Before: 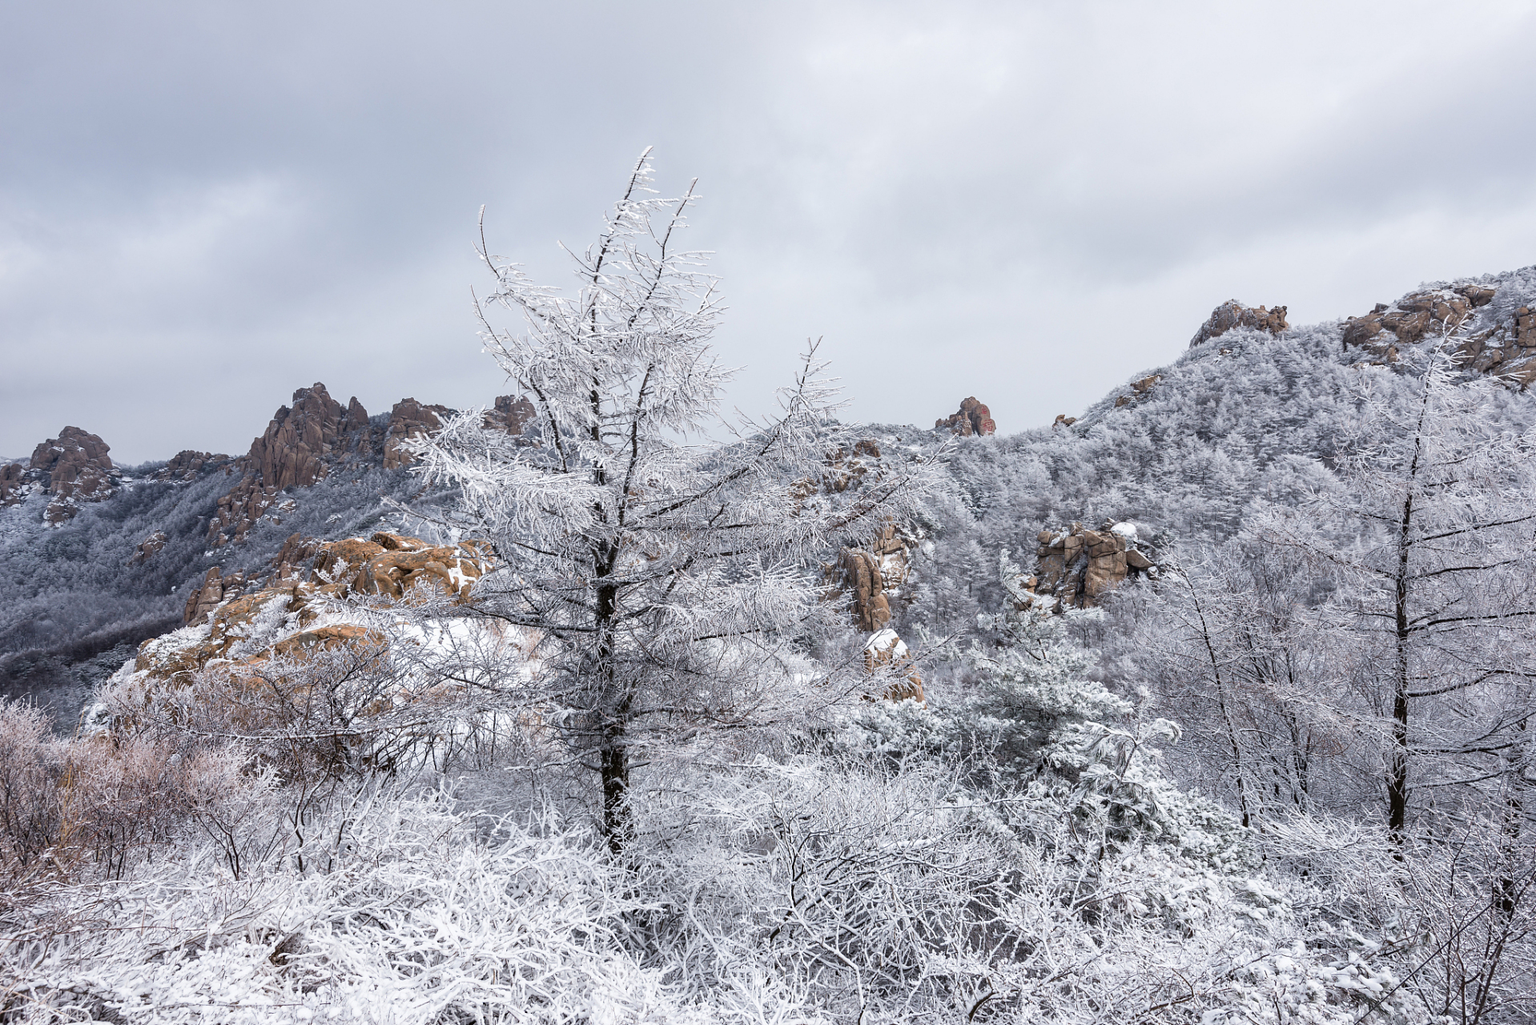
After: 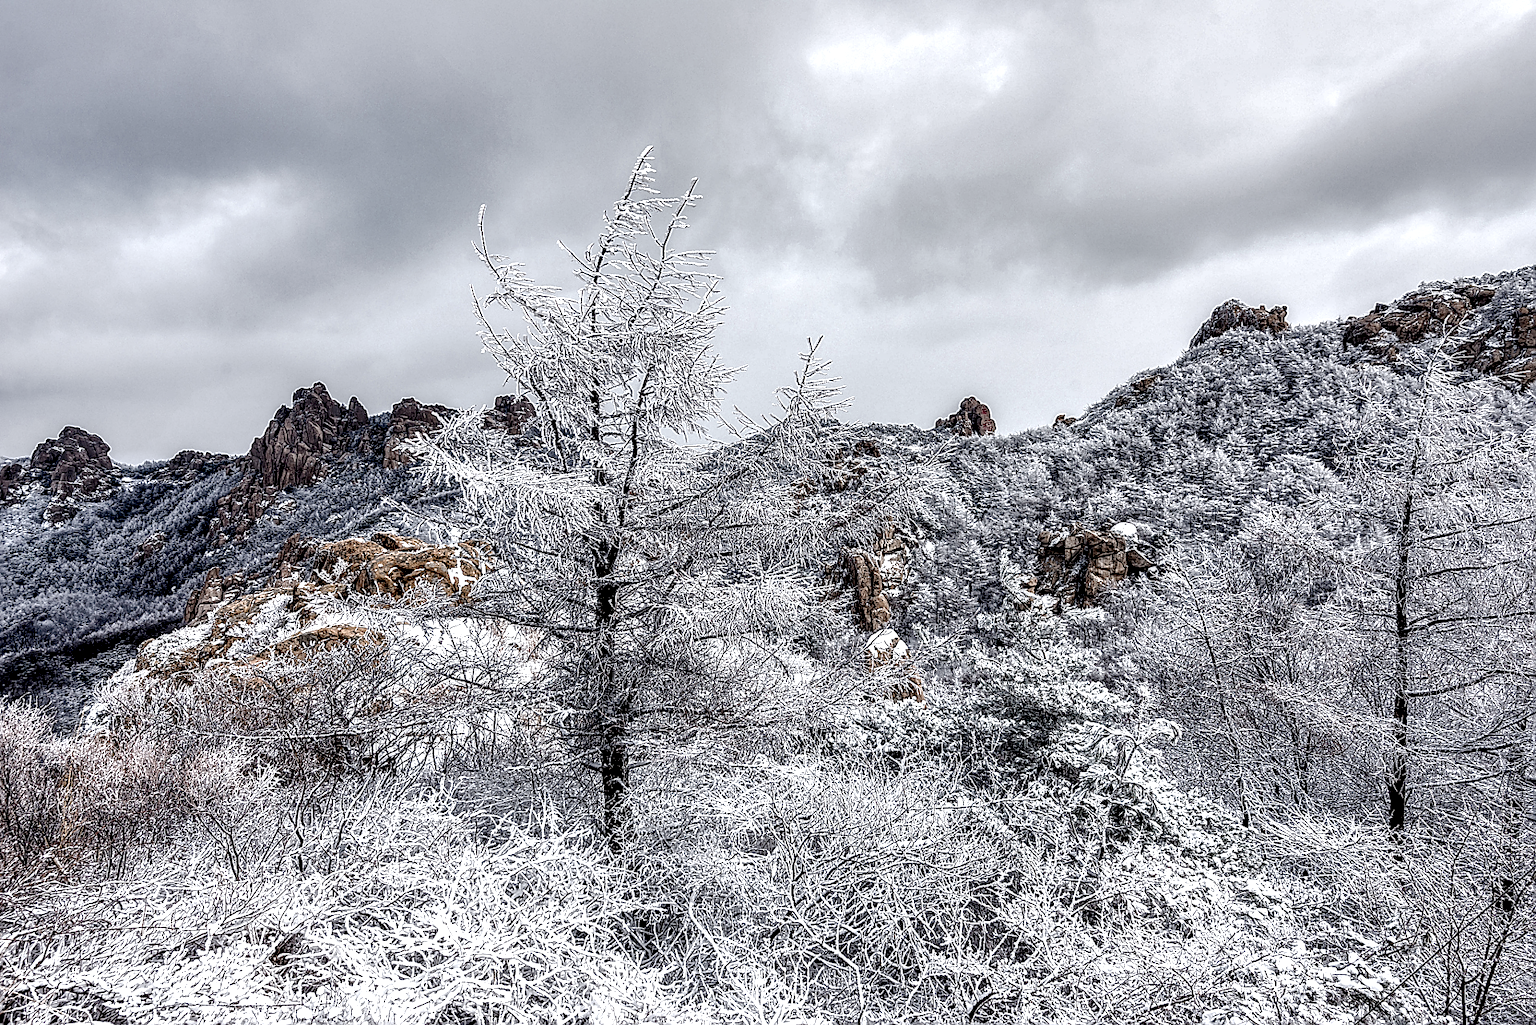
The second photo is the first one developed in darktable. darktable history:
sharpen: radius 1.415, amount 1.254, threshold 0.638
shadows and highlights: on, module defaults
color correction: highlights b* -0.032, saturation 0.767
tone curve: curves: ch0 [(0, 0) (0.003, 0.02) (0.011, 0.023) (0.025, 0.028) (0.044, 0.045) (0.069, 0.063) (0.1, 0.09) (0.136, 0.122) (0.177, 0.166) (0.224, 0.223) (0.277, 0.297) (0.335, 0.384) (0.399, 0.461) (0.468, 0.549) (0.543, 0.632) (0.623, 0.705) (0.709, 0.772) (0.801, 0.844) (0.898, 0.91) (1, 1)], preserve colors none
contrast equalizer: y [[0.601, 0.6, 0.598, 0.598, 0.6, 0.601], [0.5 ×6], [0.5 ×6], [0 ×6], [0 ×6]]
local contrast: highlights 22%, detail 198%
